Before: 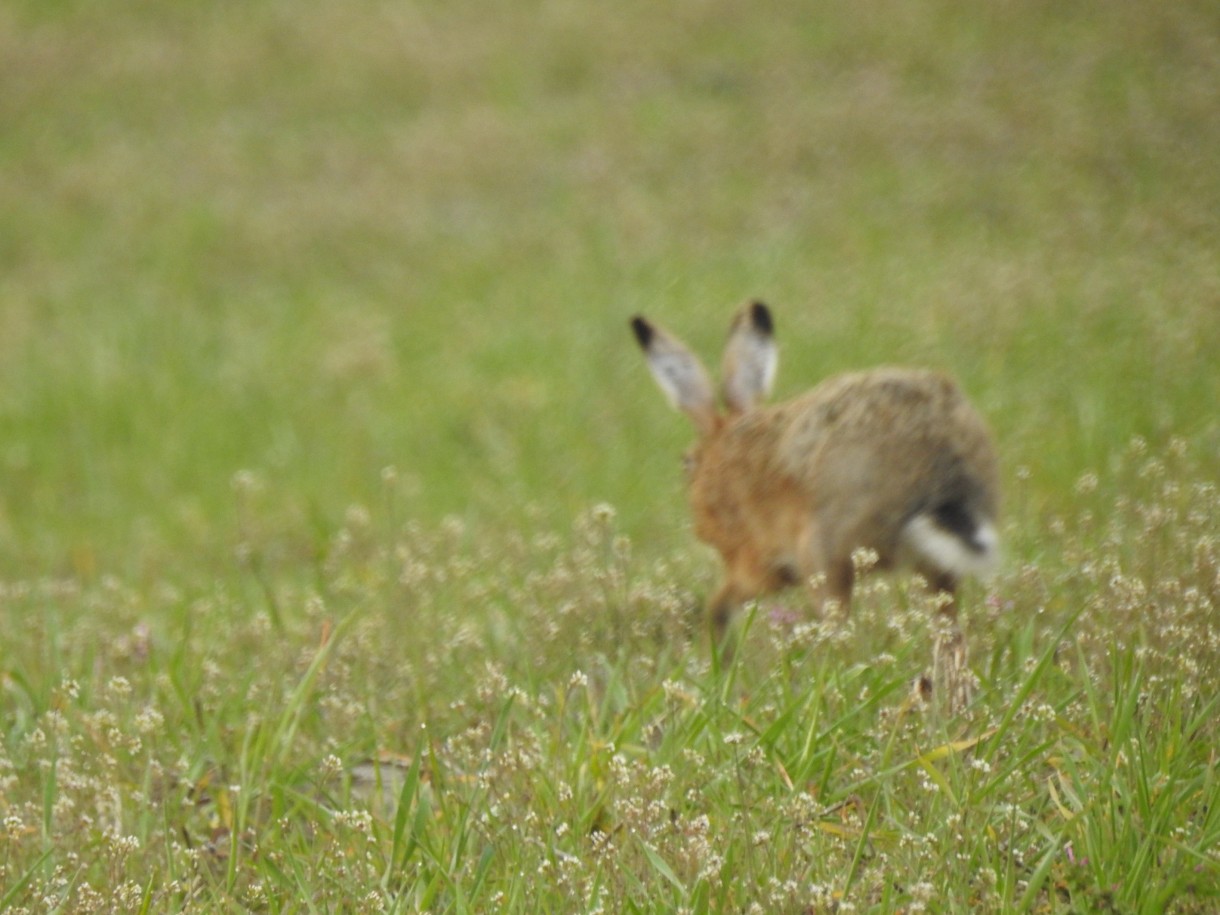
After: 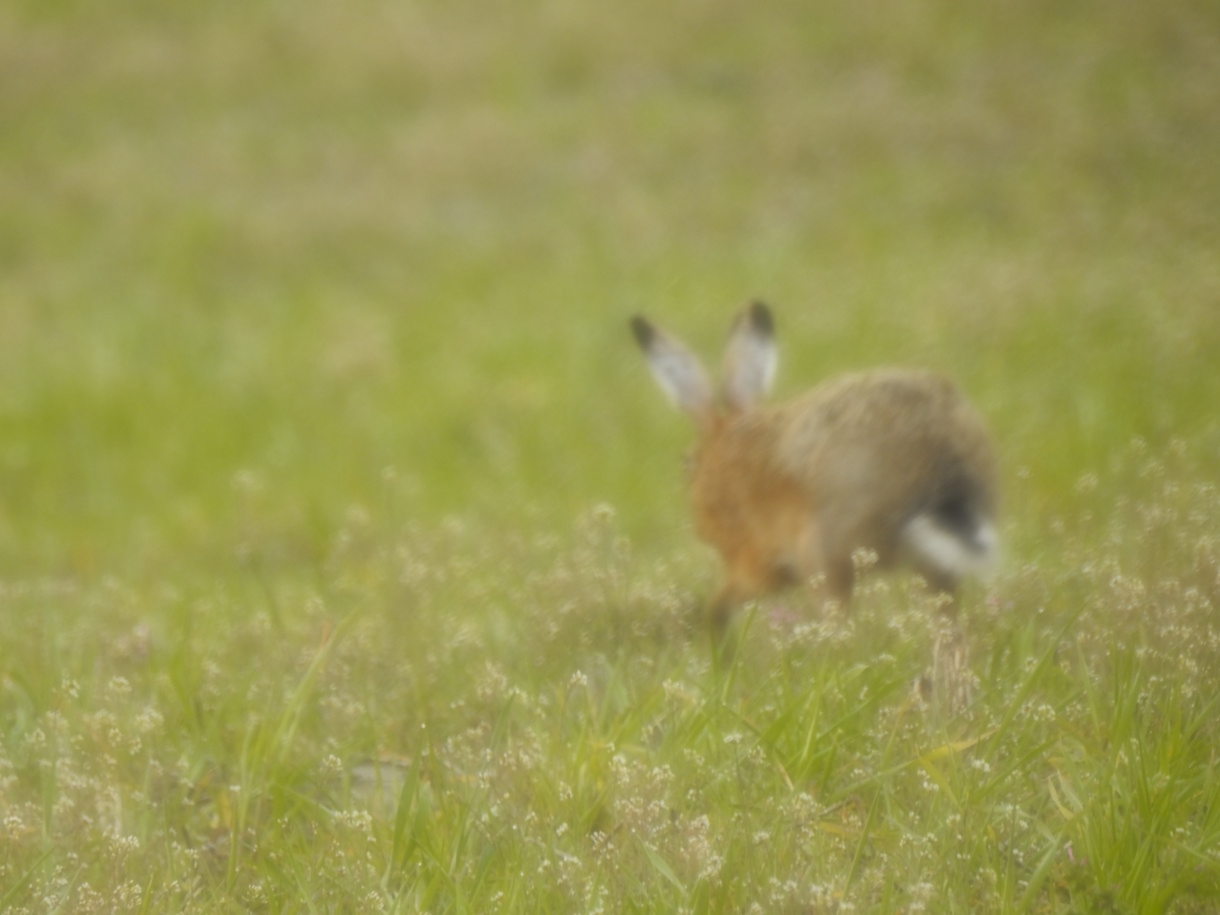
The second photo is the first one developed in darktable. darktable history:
color zones: curves: ch0 [(0.254, 0.492) (0.724, 0.62)]; ch1 [(0.25, 0.528) (0.719, 0.796)]; ch2 [(0, 0.472) (0.25, 0.5) (0.73, 0.184)]
soften: on, module defaults
